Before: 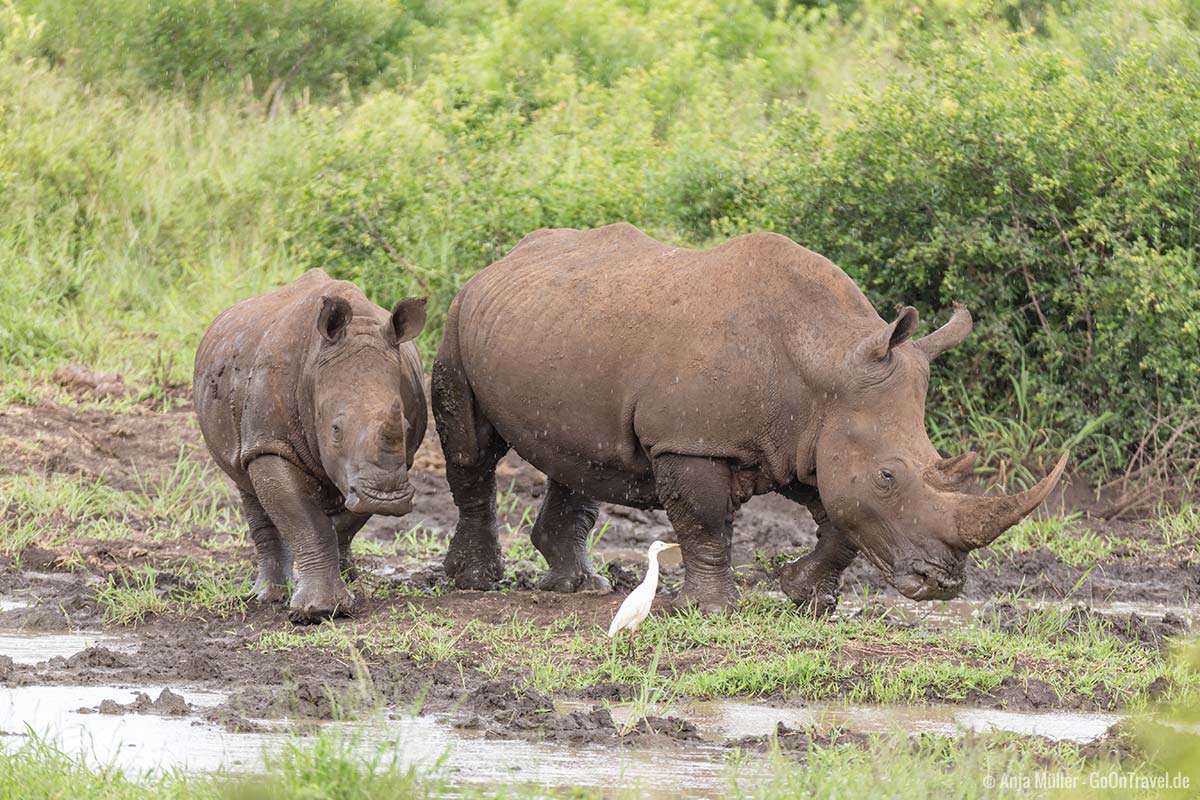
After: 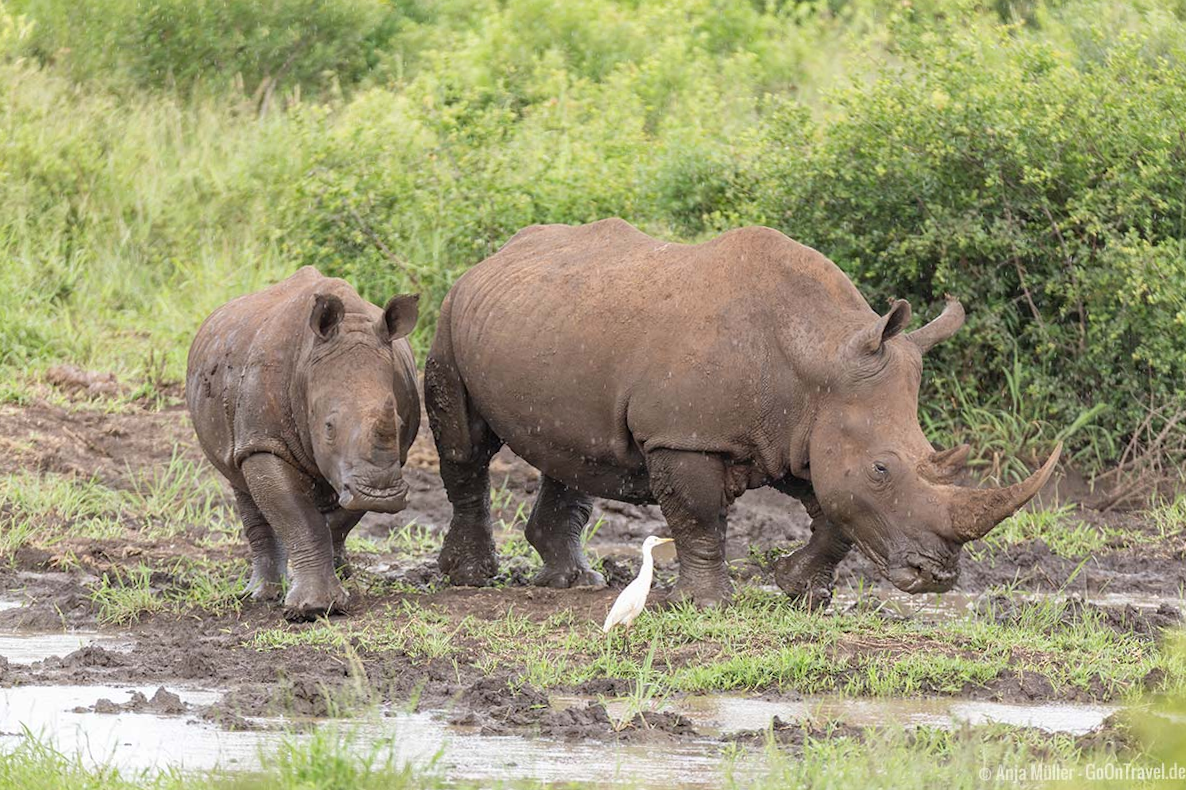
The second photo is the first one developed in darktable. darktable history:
exposure: compensate highlight preservation false
rotate and perspective: rotation -0.45°, automatic cropping original format, crop left 0.008, crop right 0.992, crop top 0.012, crop bottom 0.988
